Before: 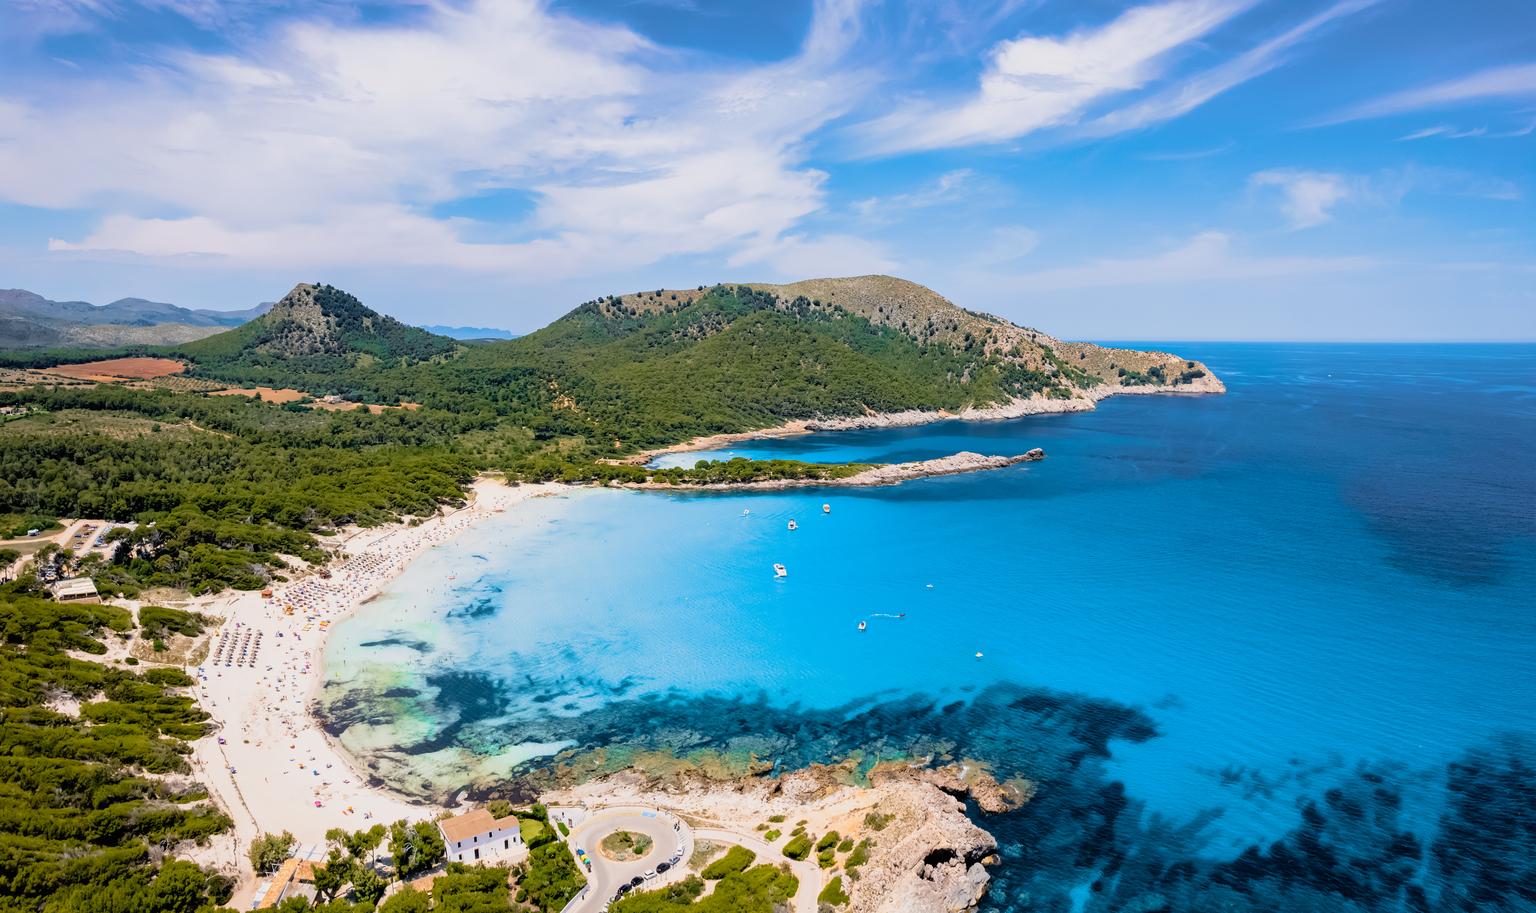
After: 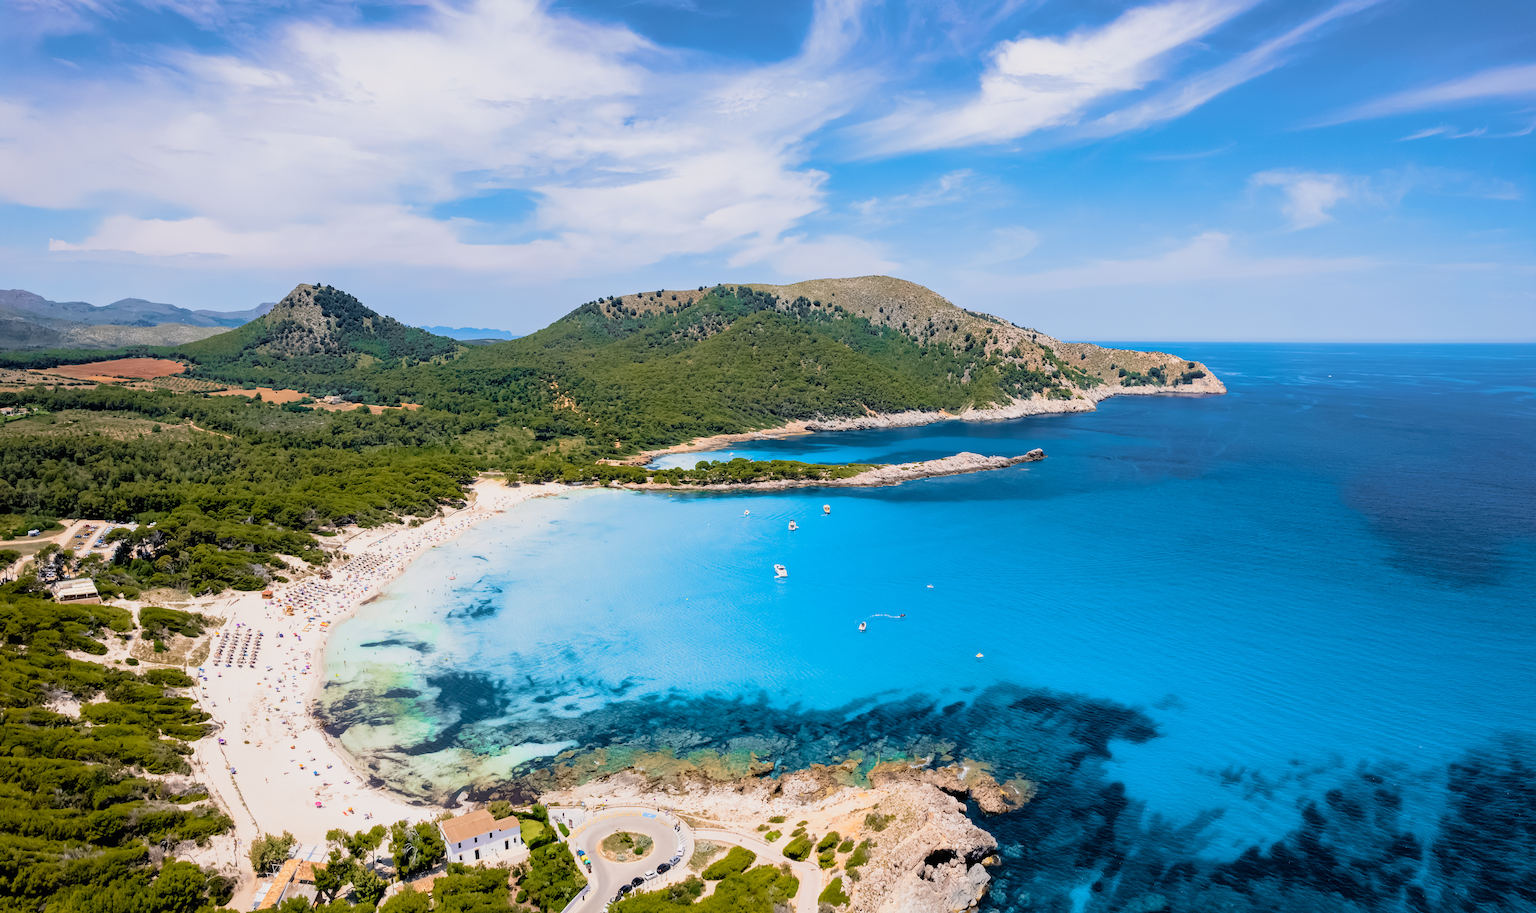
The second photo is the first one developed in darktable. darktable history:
levels: black 0.045%, gray 50.74%
